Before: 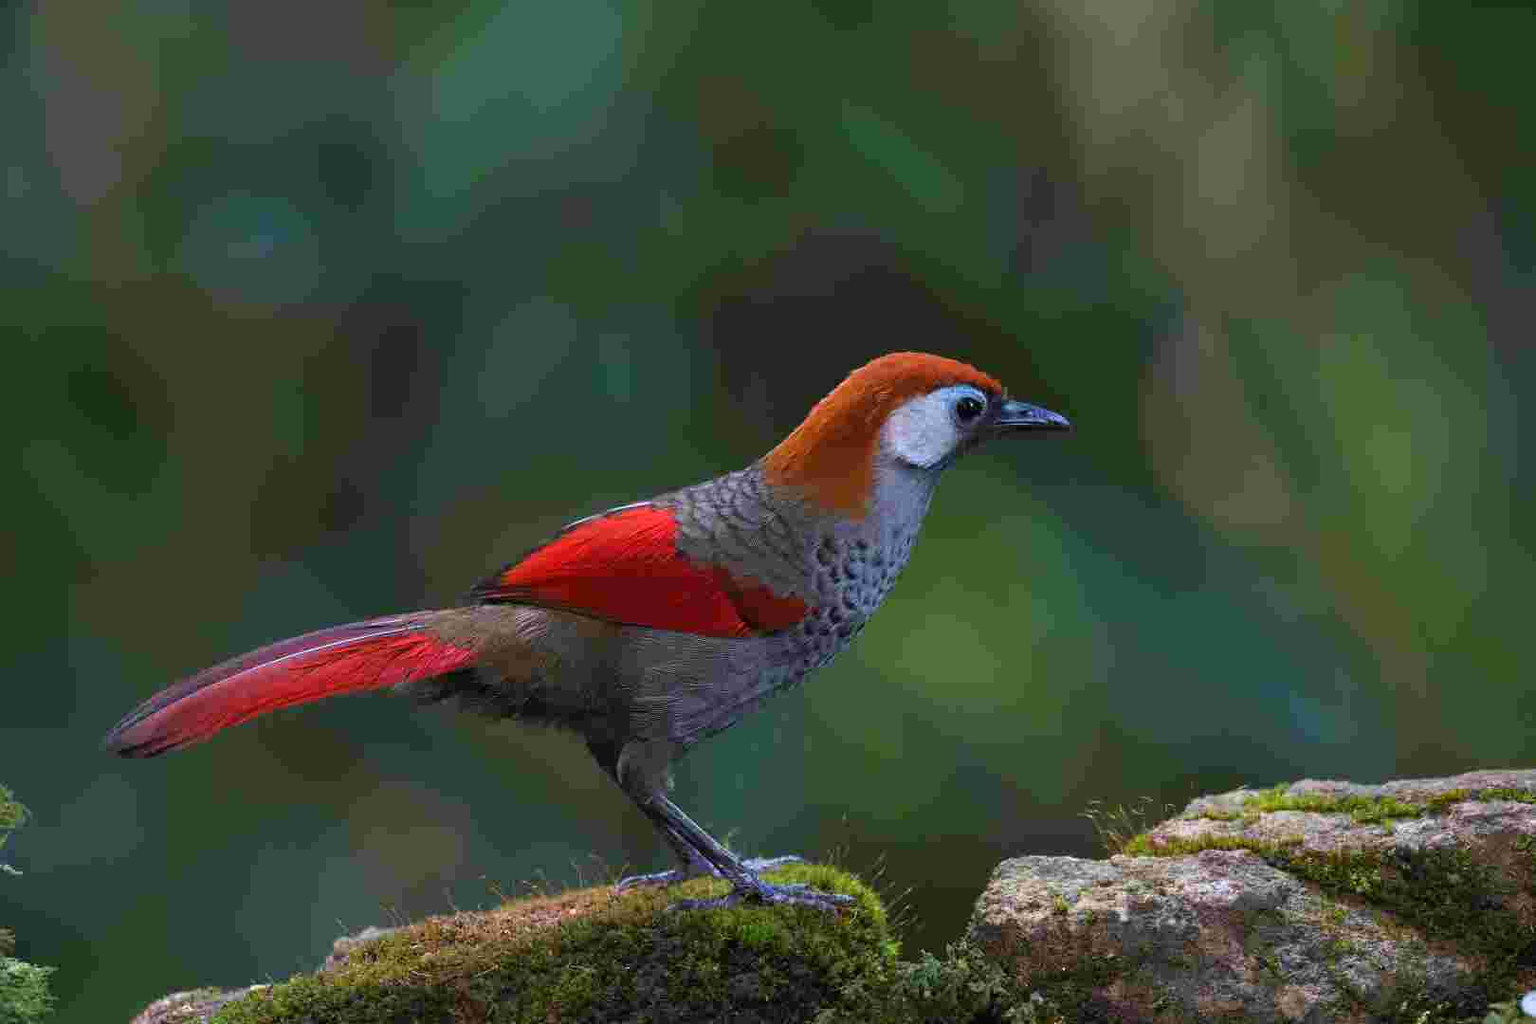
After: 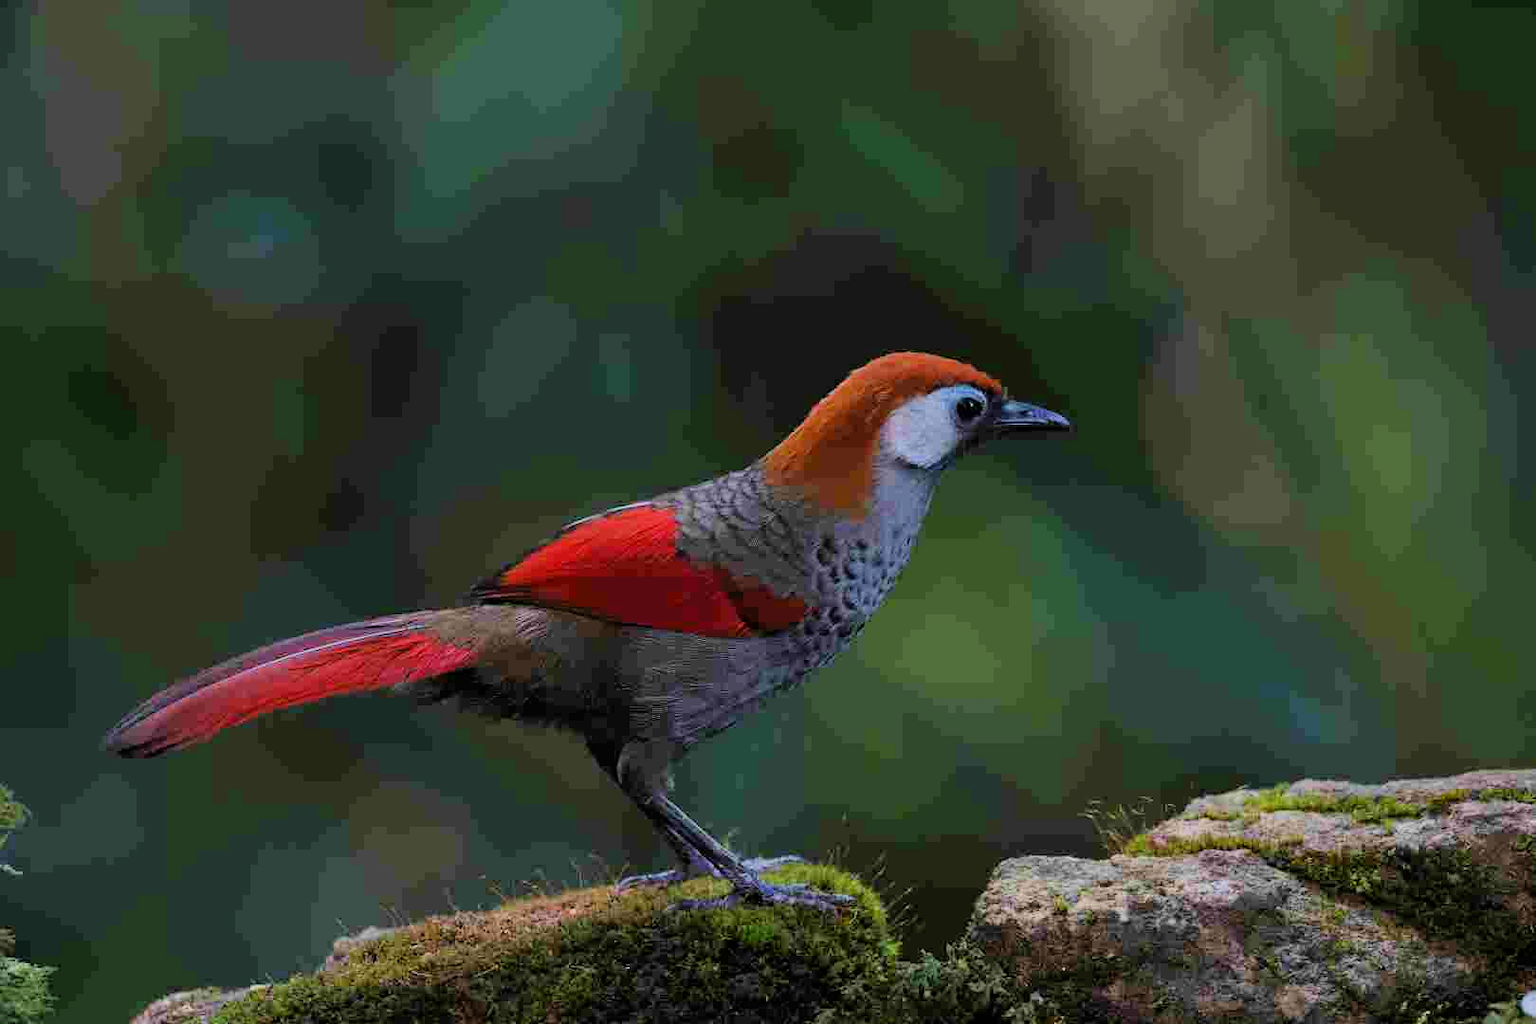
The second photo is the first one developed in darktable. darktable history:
filmic rgb: black relative exposure -7.65 EV, white relative exposure 4.56 EV, threshold 5.98 EV, hardness 3.61, contrast 1.059, color science v6 (2022), enable highlight reconstruction true
